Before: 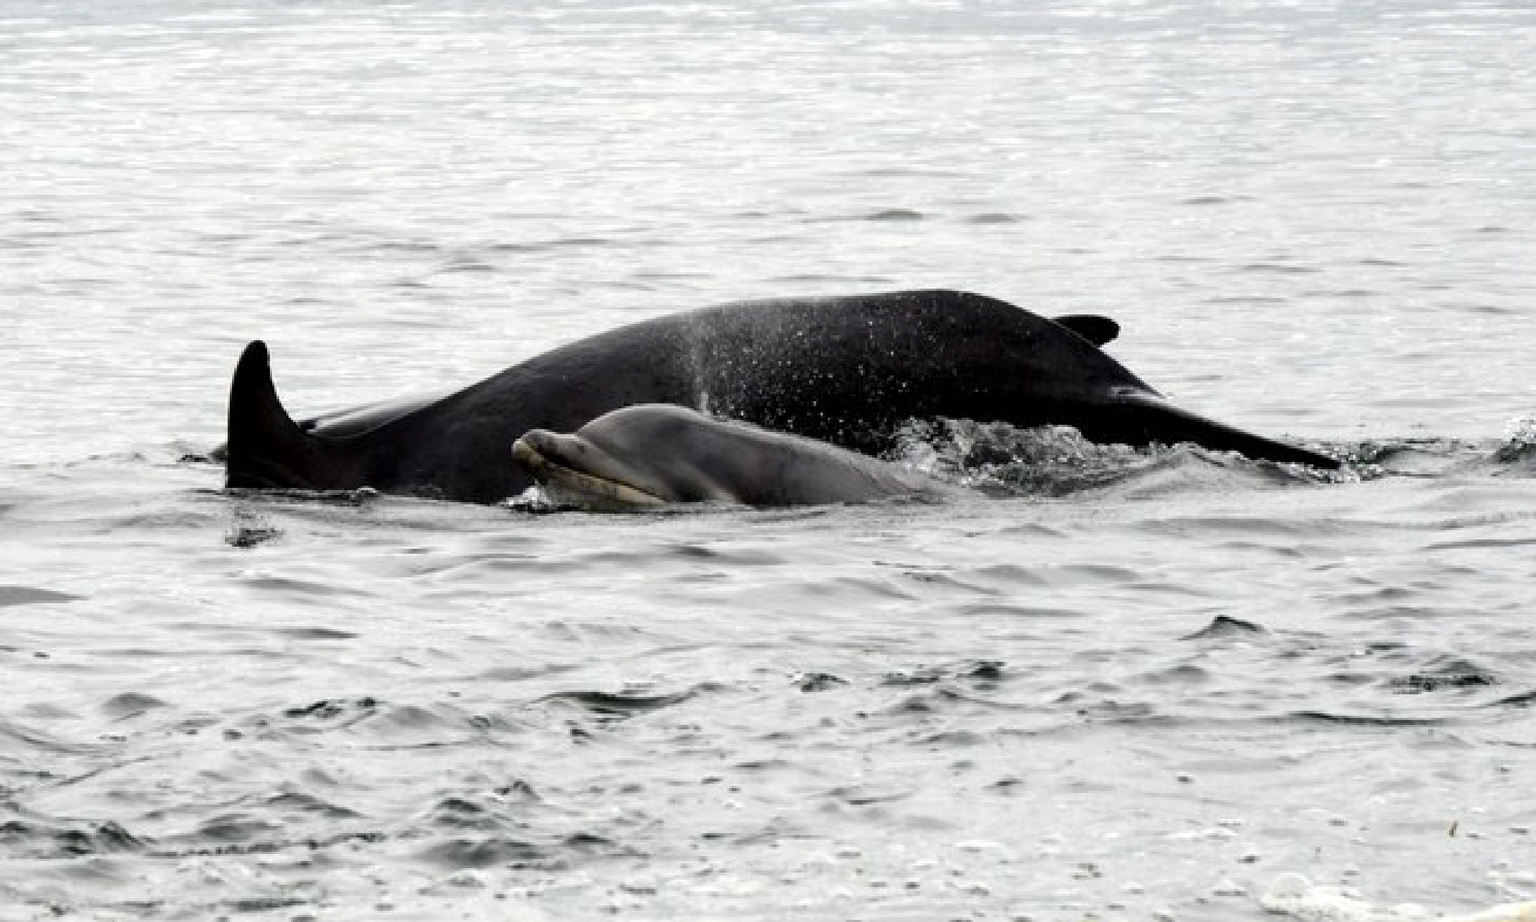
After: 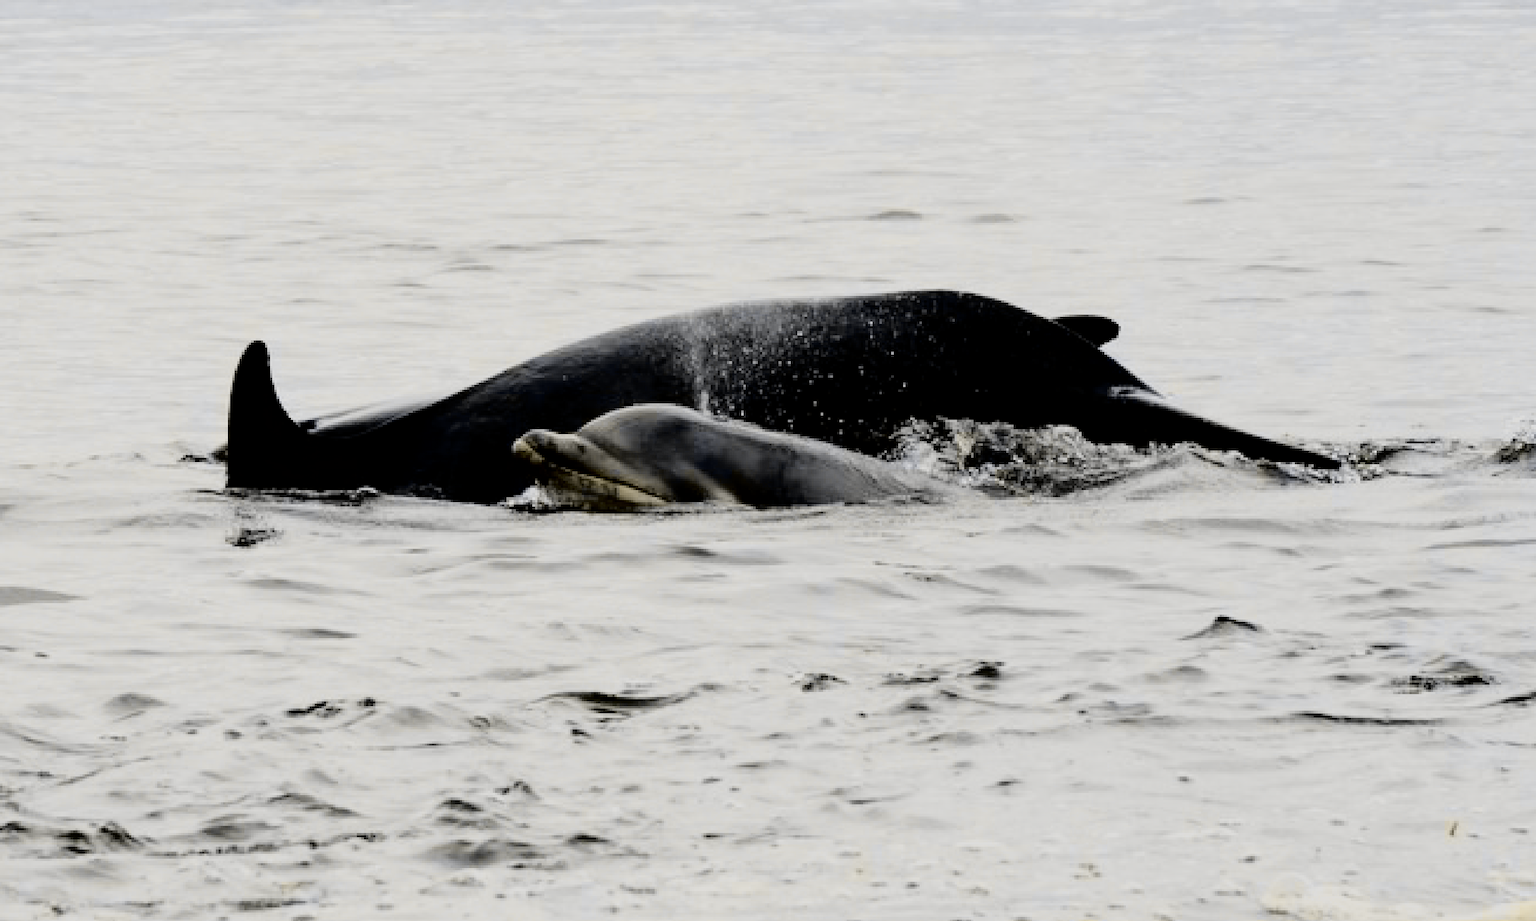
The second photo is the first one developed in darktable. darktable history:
exposure: black level correction 0.001, compensate highlight preservation false
tone curve: curves: ch0 [(0.017, 0) (0.122, 0.046) (0.295, 0.297) (0.449, 0.505) (0.559, 0.629) (0.729, 0.796) (0.879, 0.898) (1, 0.97)]; ch1 [(0, 0) (0.393, 0.4) (0.447, 0.447) (0.485, 0.497) (0.522, 0.503) (0.539, 0.52) (0.606, 0.6) (0.696, 0.679) (1, 1)]; ch2 [(0, 0) (0.369, 0.388) (0.449, 0.431) (0.499, 0.501) (0.516, 0.536) (0.604, 0.599) (0.741, 0.763) (1, 1)], color space Lab, independent channels, preserve colors none
filmic rgb: black relative exposure -7.65 EV, white relative exposure 4.56 EV, hardness 3.61
